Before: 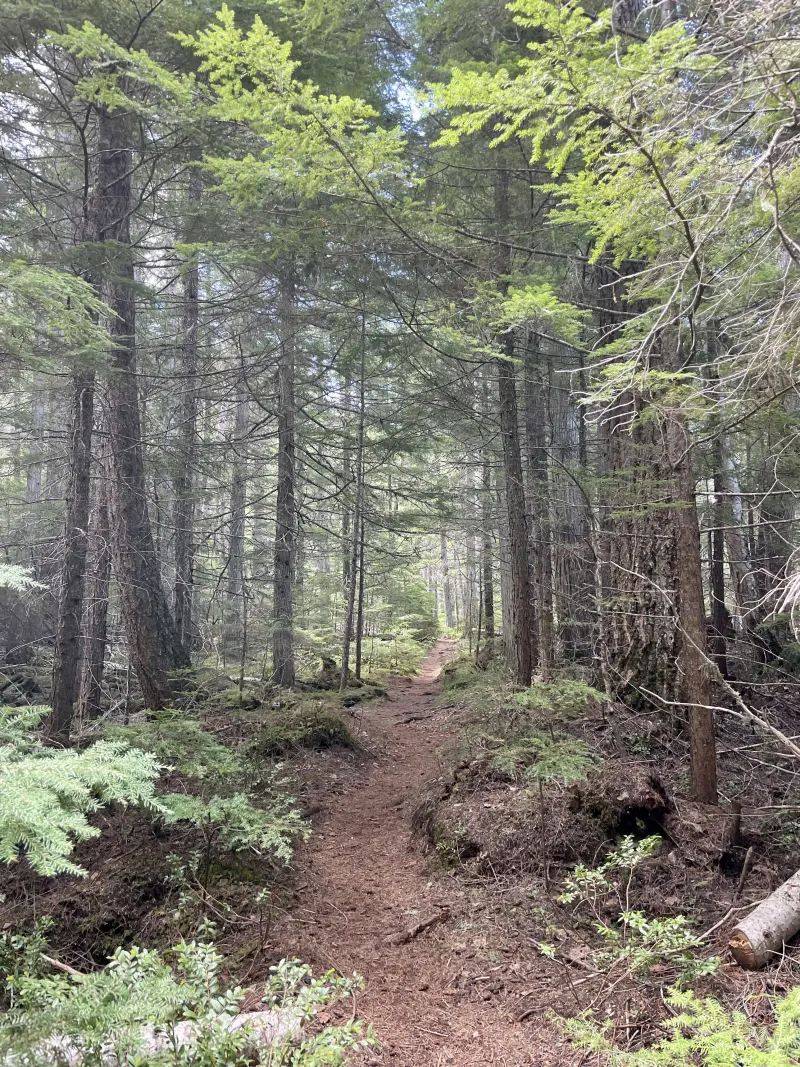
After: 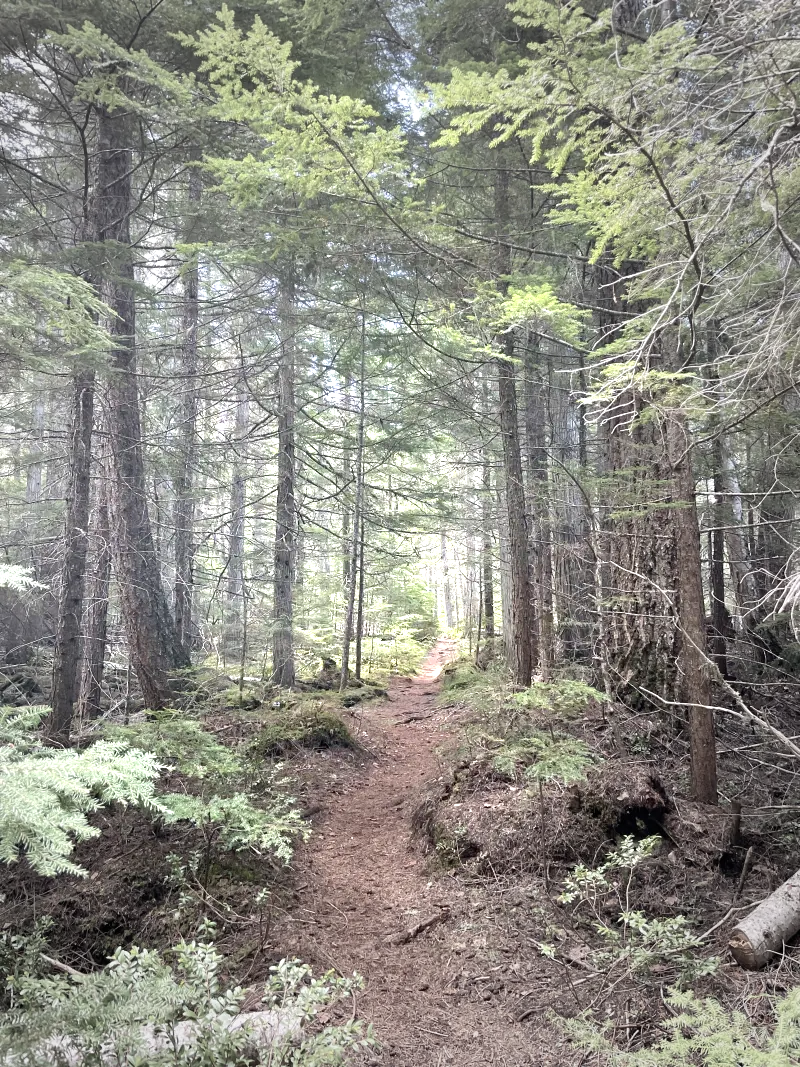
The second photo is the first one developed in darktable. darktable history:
exposure: black level correction 0, exposure 1 EV, compensate exposure bias true, compensate highlight preservation false
vignetting: fall-off start 33.76%, fall-off radius 64.94%, brightness -0.575, center (-0.12, -0.002), width/height ratio 0.959
